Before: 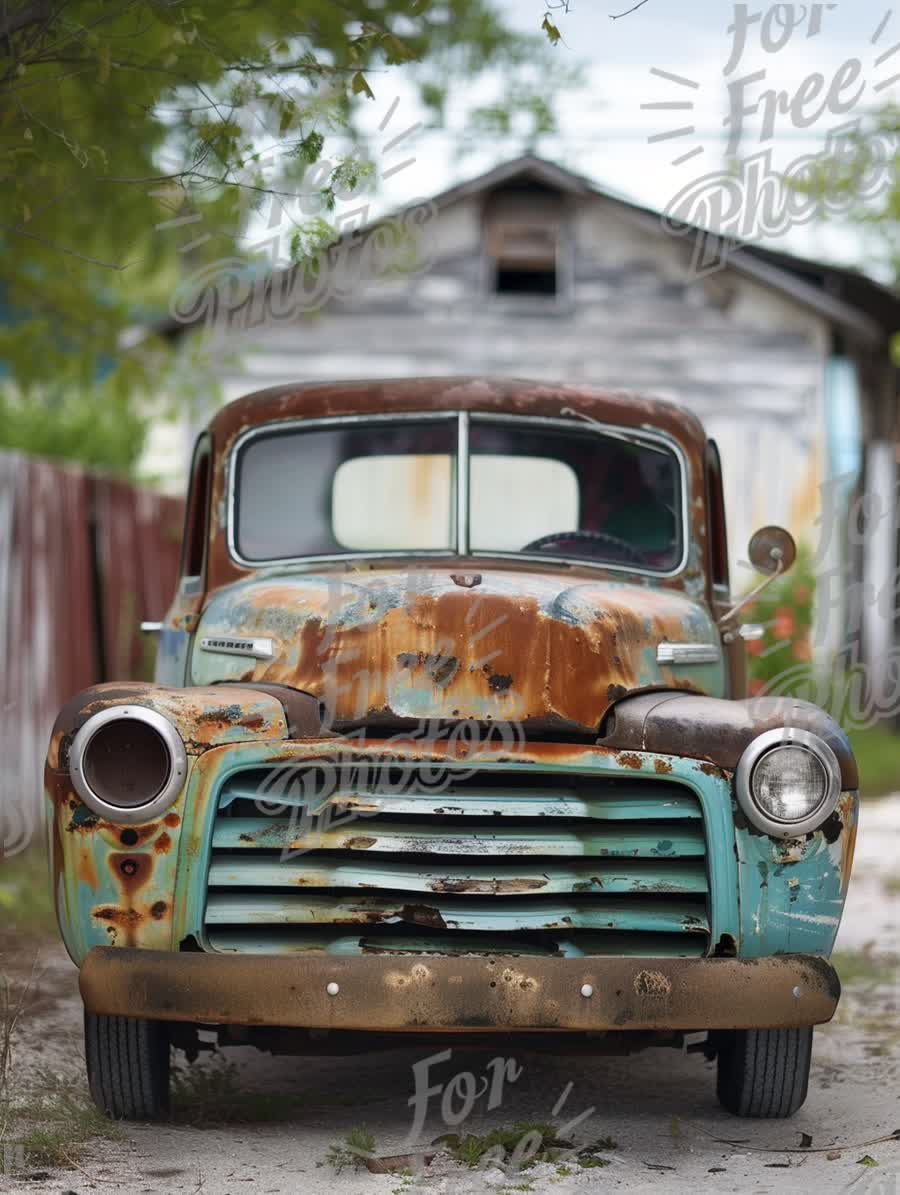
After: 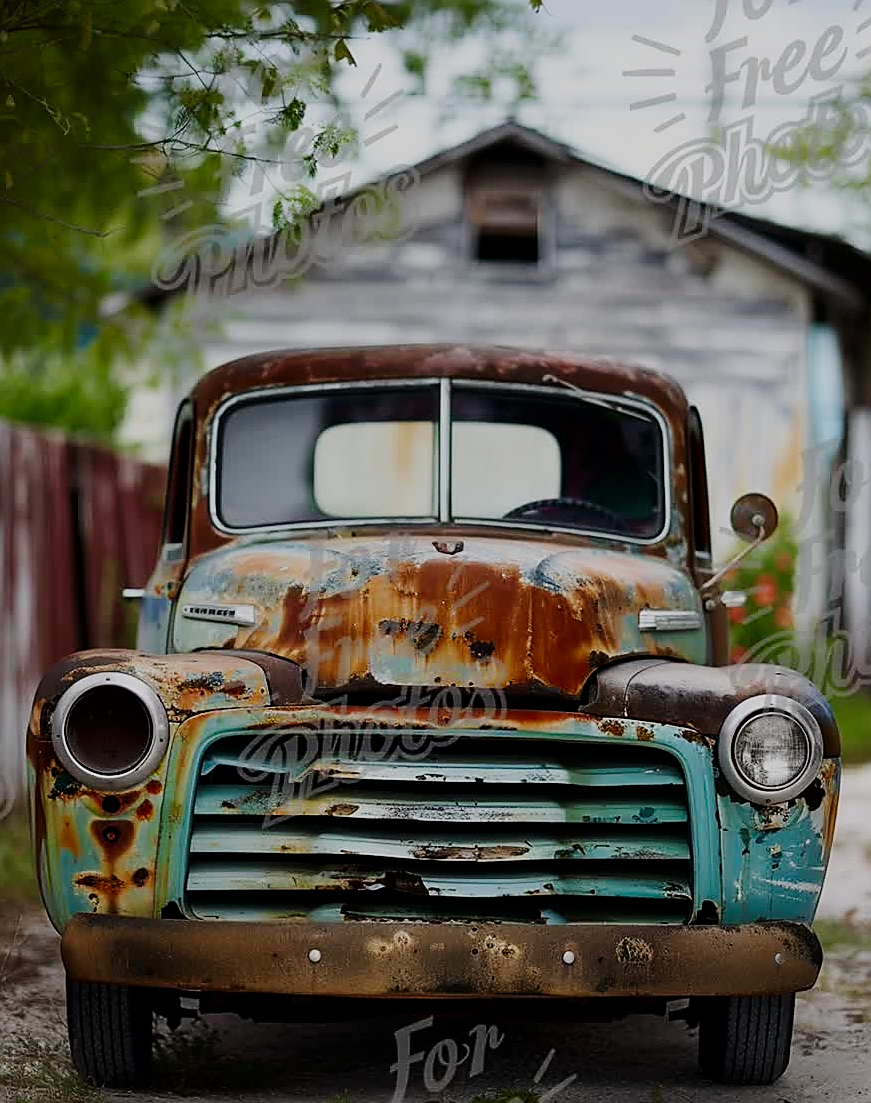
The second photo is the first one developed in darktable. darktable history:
crop: left 2.052%, top 2.775%, right 1.16%, bottom 4.886%
sharpen: radius 1.378, amount 1.257, threshold 0.773
contrast brightness saturation: contrast 0.069, brightness -0.143, saturation 0.108
color correction: highlights a* -0.084, highlights b* 0.094
tone curve: curves: ch0 [(0, 0) (0.08, 0.056) (0.4, 0.4) (0.6, 0.612) (0.92, 0.924) (1, 1)], preserve colors none
filmic rgb: black relative exposure -7.65 EV, white relative exposure 4.56 EV, hardness 3.61
tone equalizer: on, module defaults
